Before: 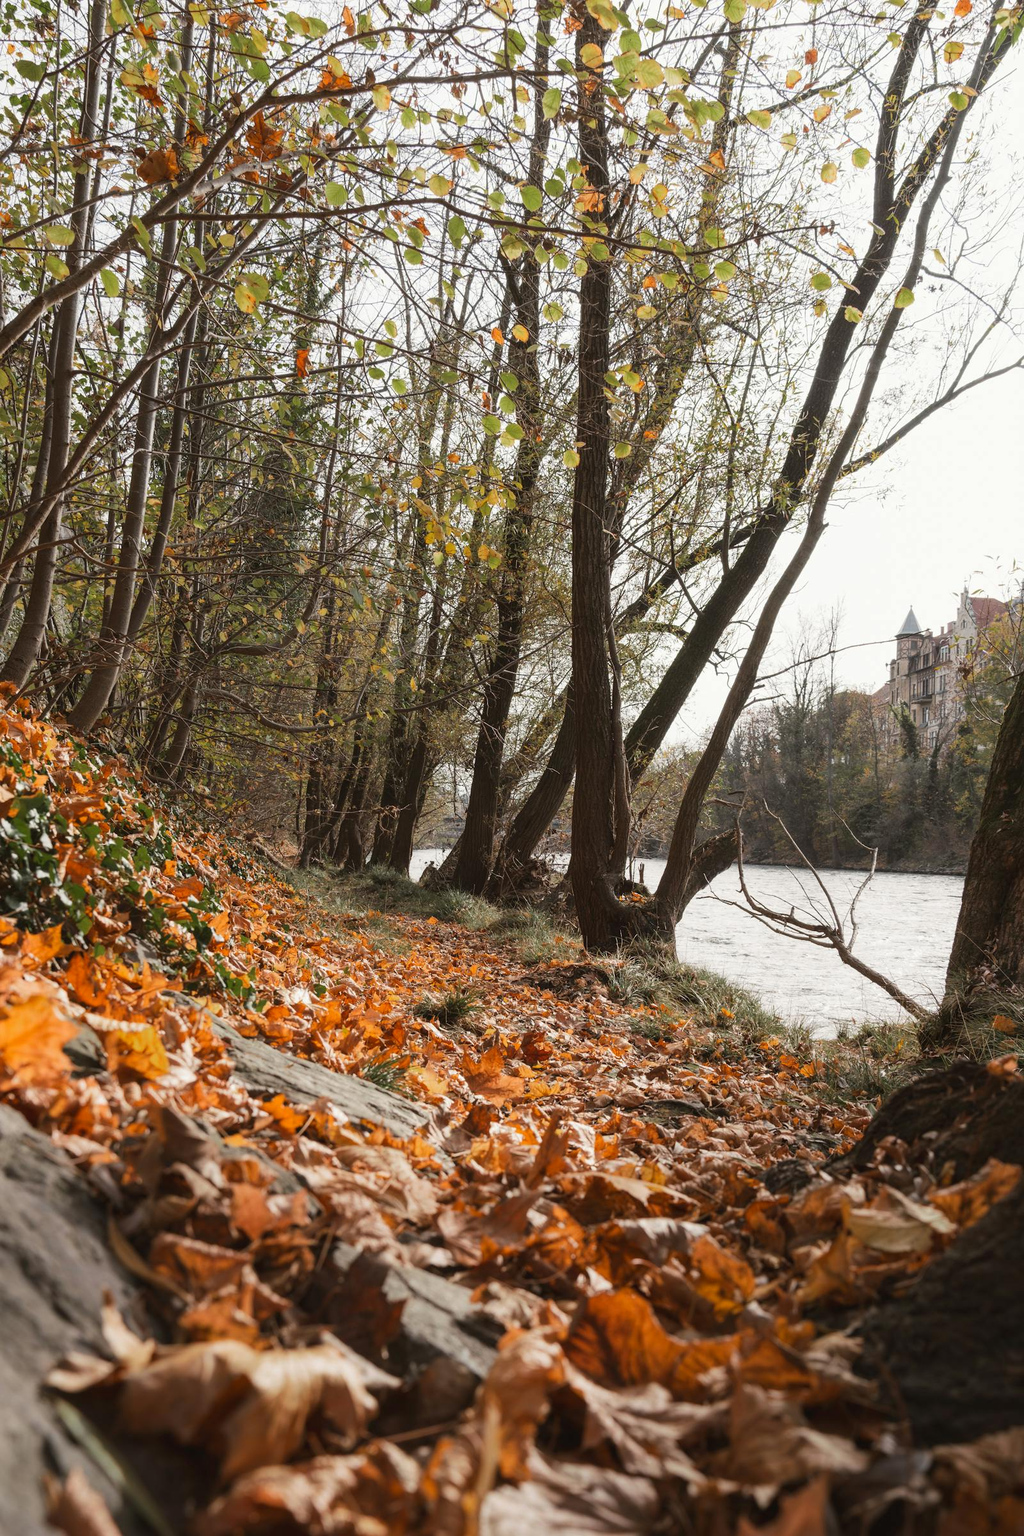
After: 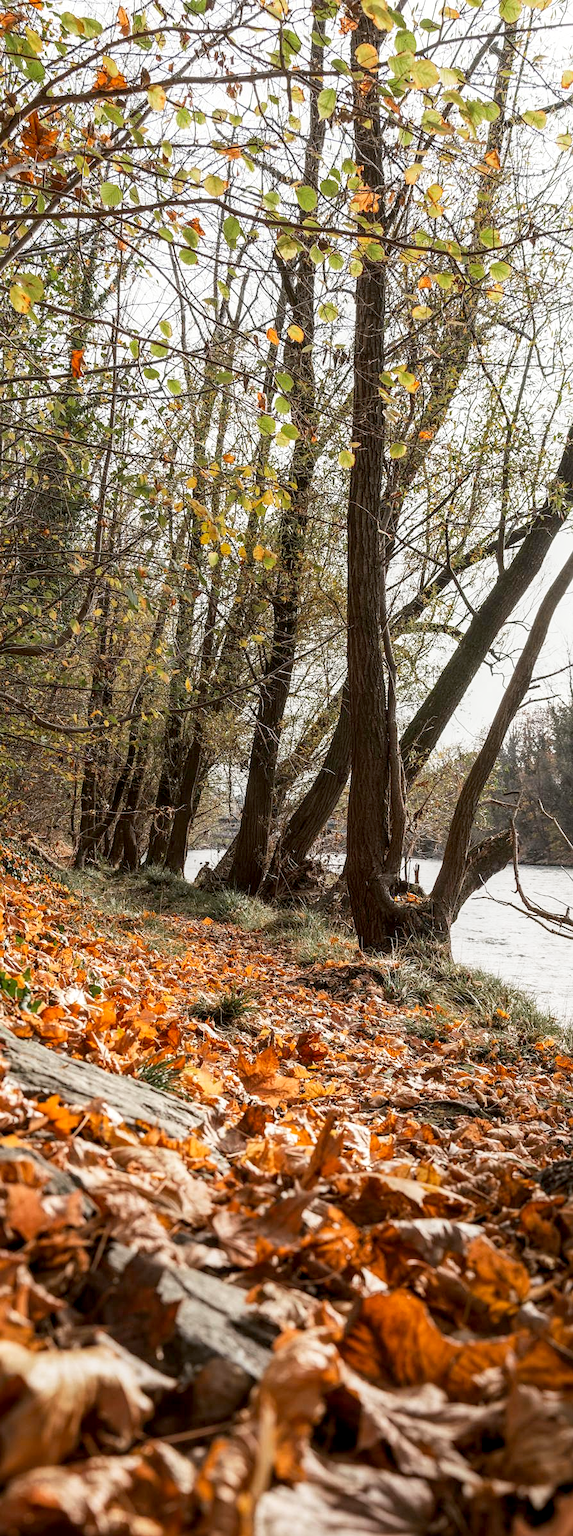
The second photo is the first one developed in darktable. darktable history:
sharpen: radius 1.264, amount 0.288, threshold 0.092
local contrast: on, module defaults
base curve: curves: ch0 [(0, 0) (0.666, 0.806) (1, 1)], preserve colors none
crop: left 22.046%, right 22.012%, bottom 0.008%
exposure: black level correction 0.006, compensate highlight preservation false
